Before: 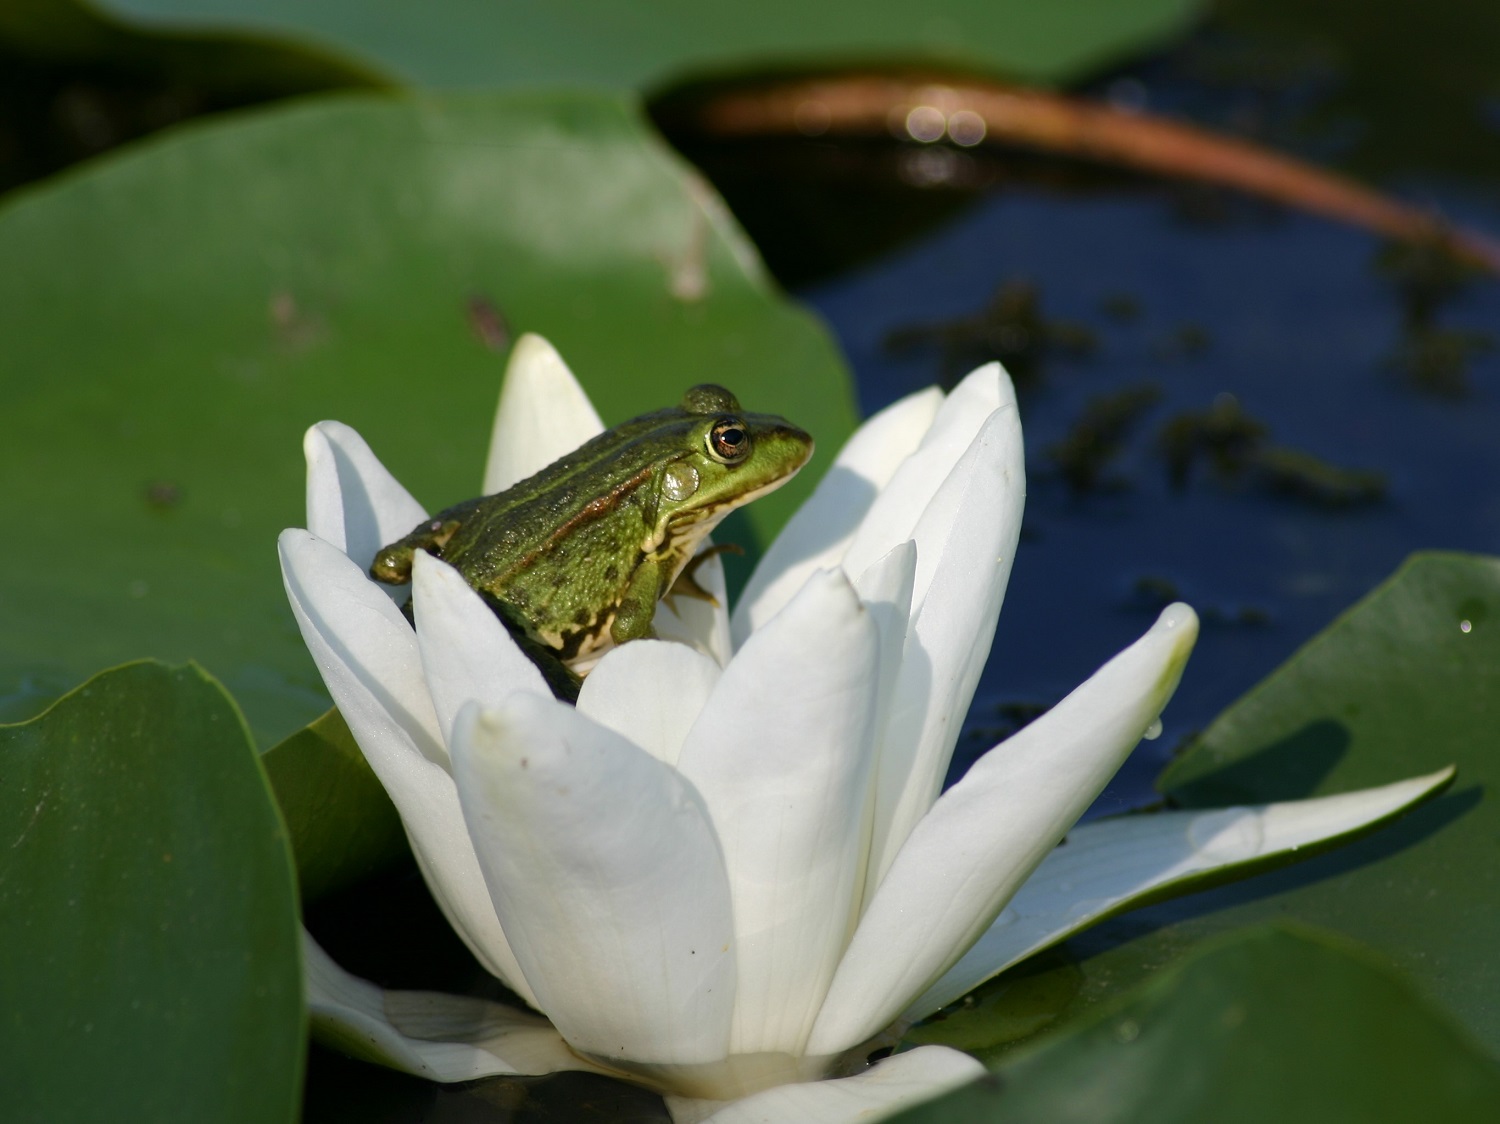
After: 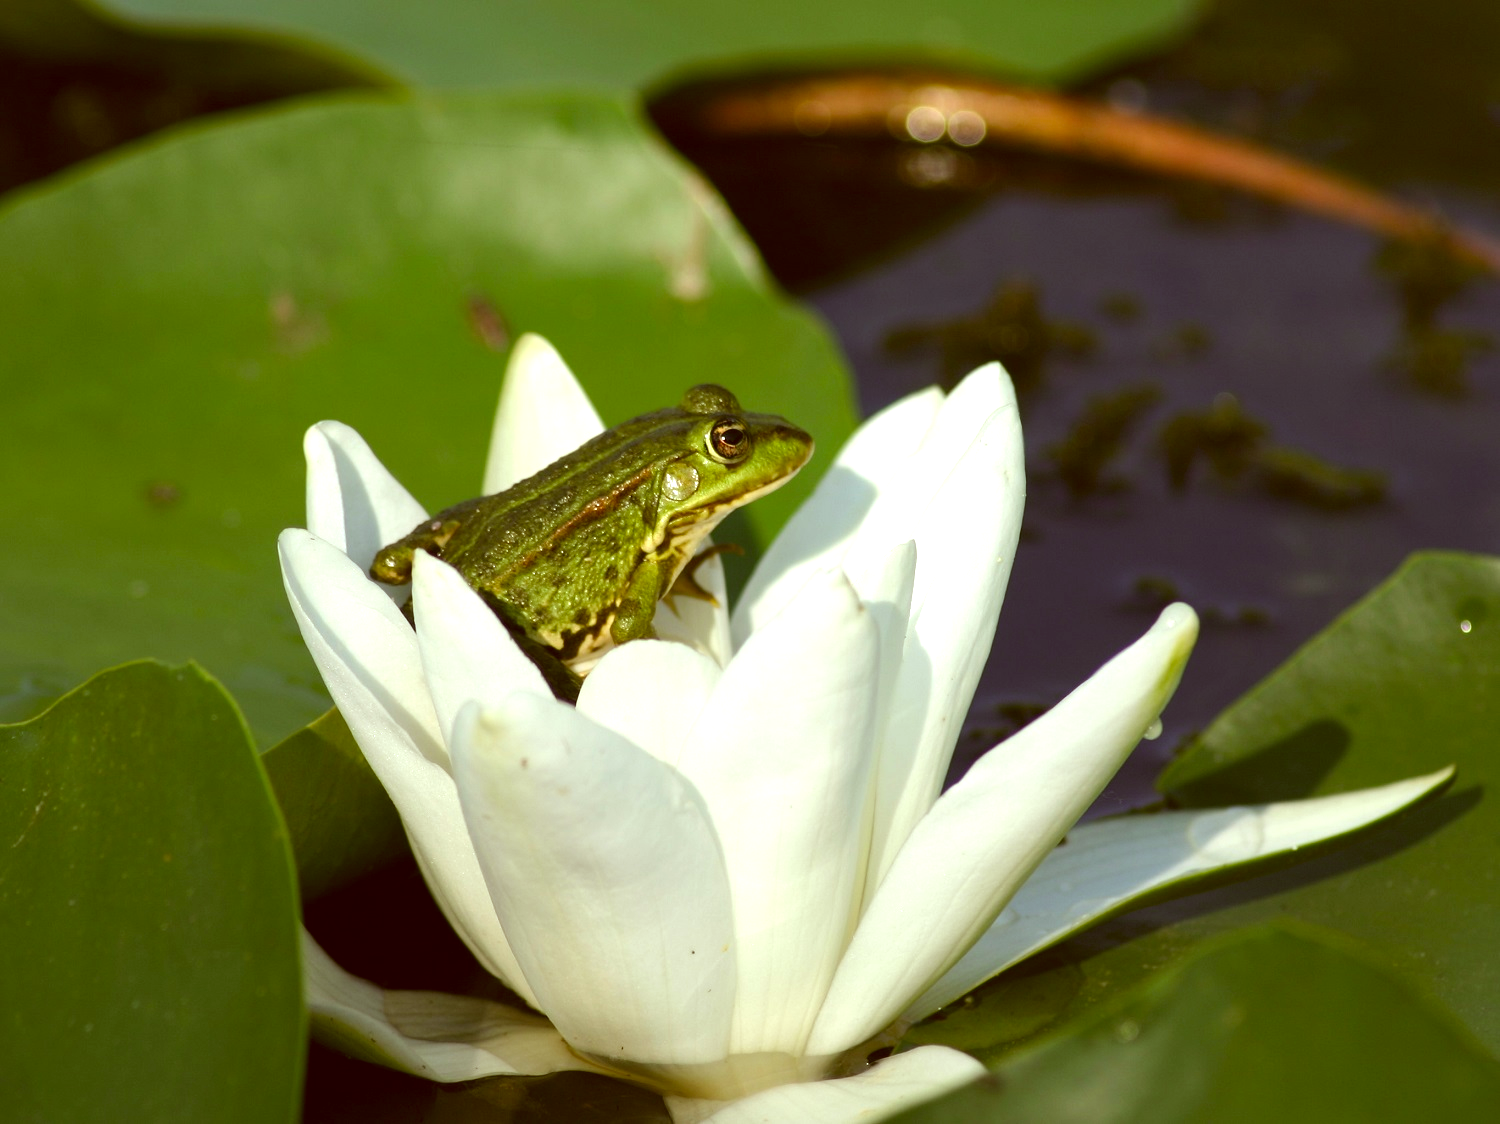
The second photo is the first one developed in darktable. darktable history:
exposure: black level correction 0, exposure 0.701 EV, compensate highlight preservation false
color correction: highlights a* -6.17, highlights b* 9.62, shadows a* 10.04, shadows b* 23.25
